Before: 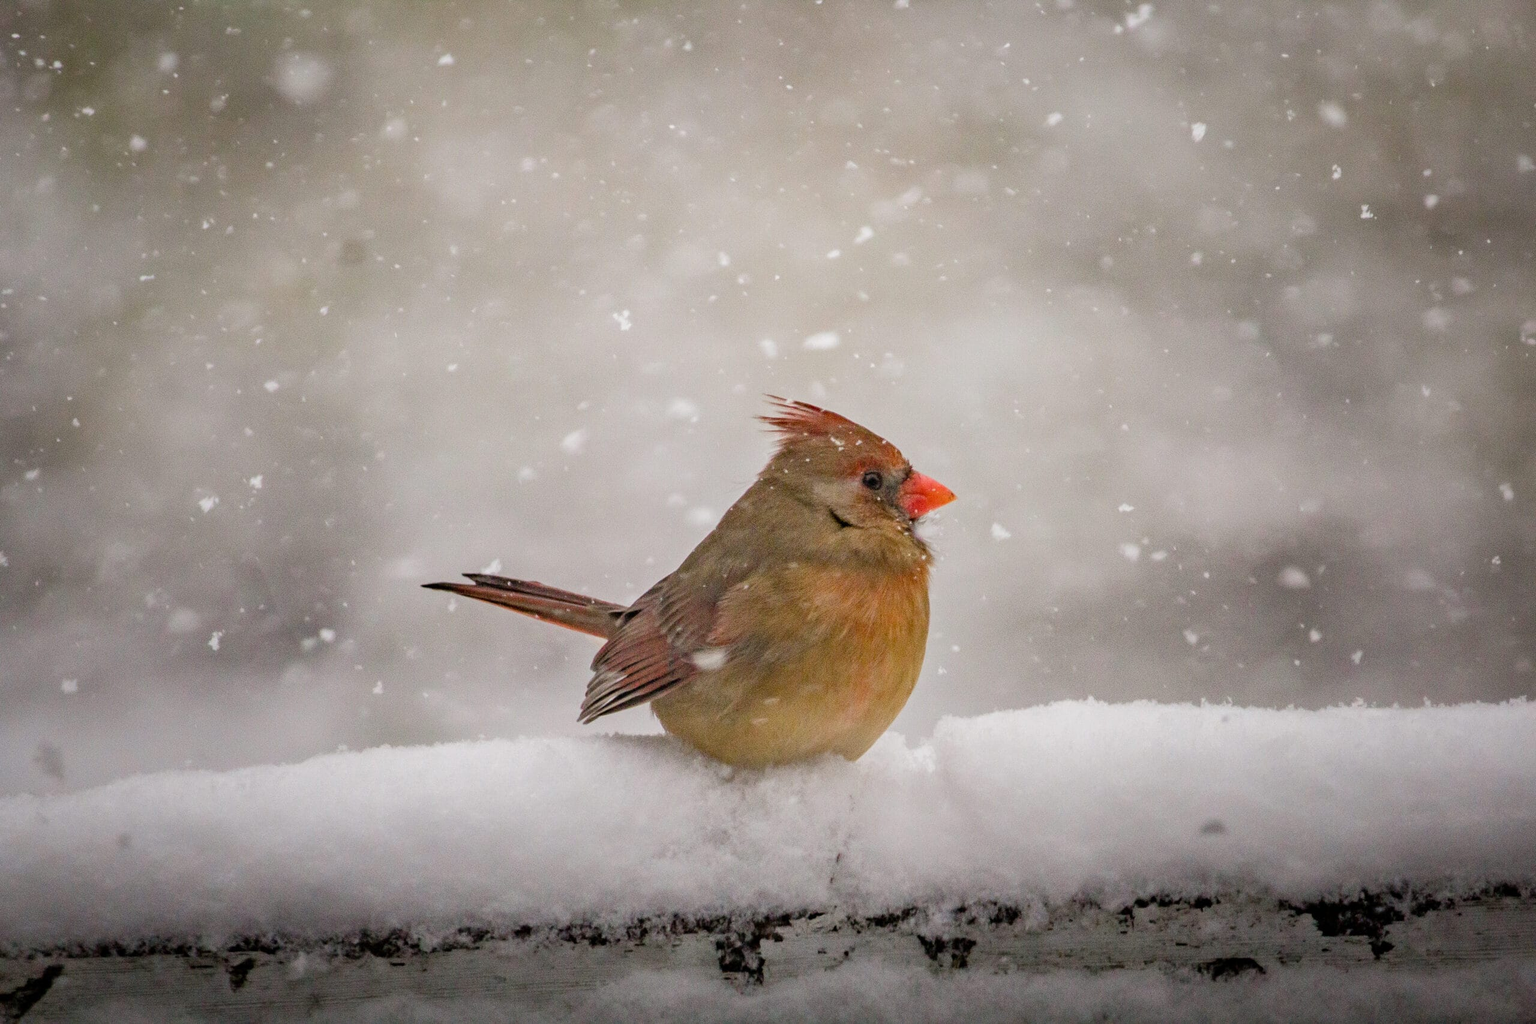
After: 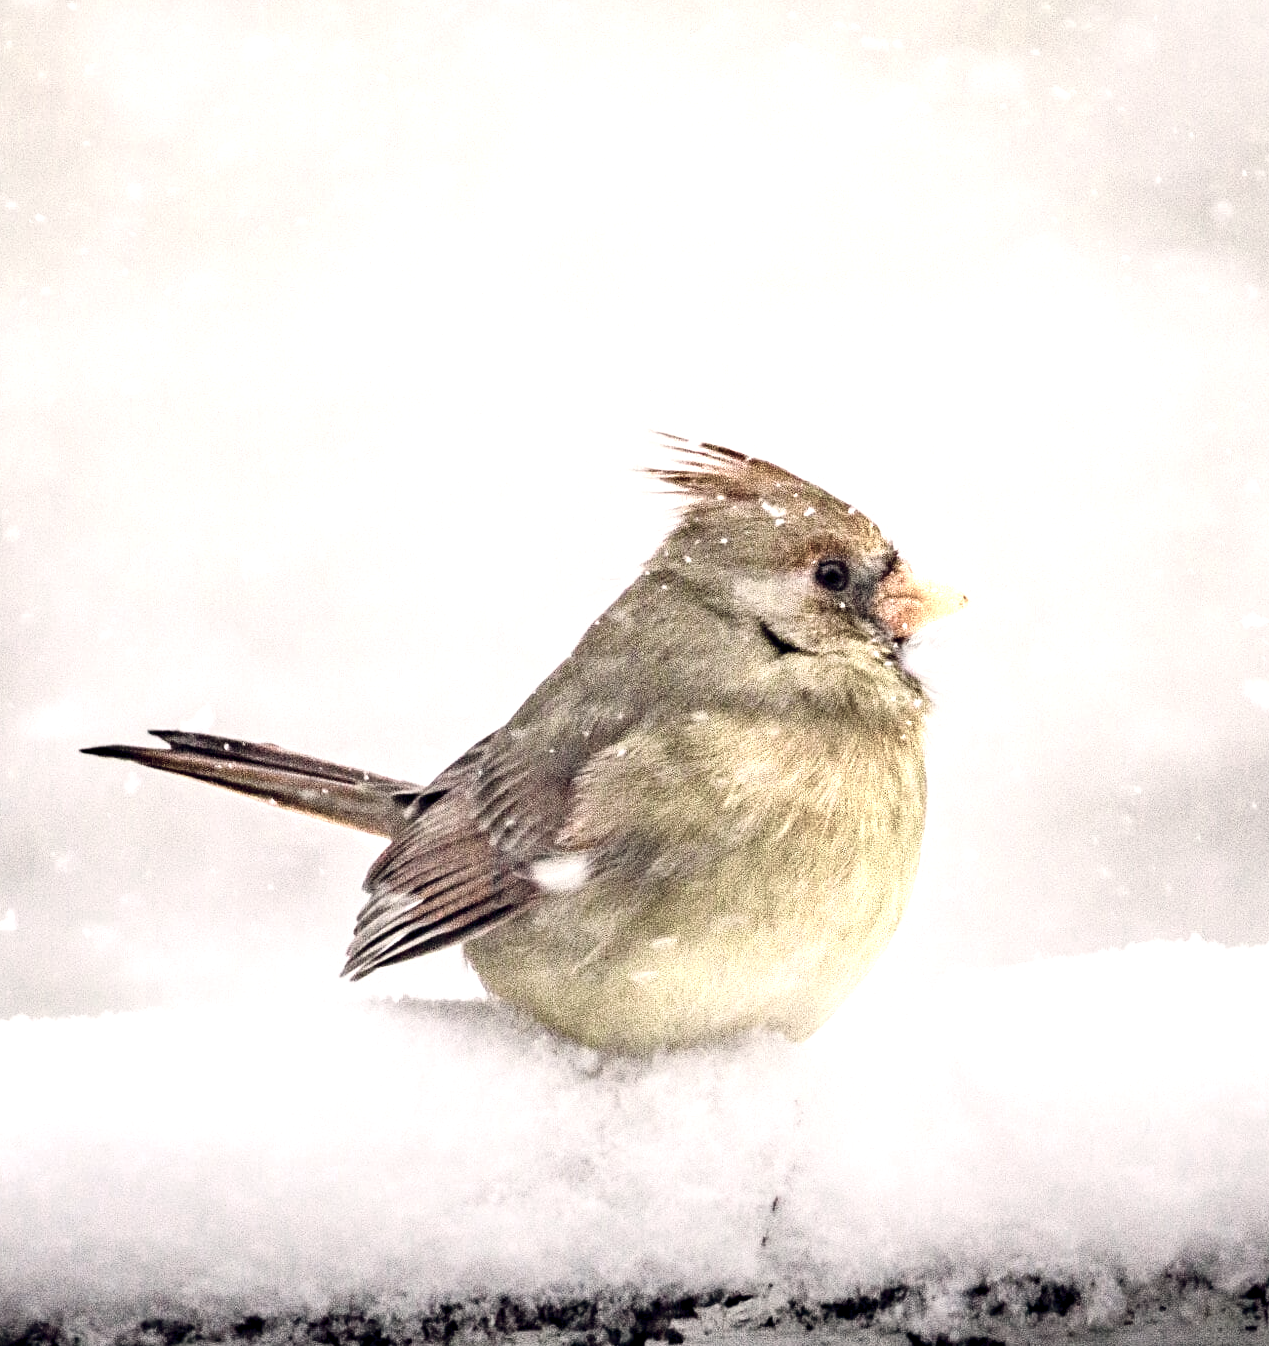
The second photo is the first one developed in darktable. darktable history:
color correction: highlights a* 5.56, highlights b* 5.25, saturation 0.676
exposure: black level correction 0, exposure 0.698 EV, compensate exposure bias true, compensate highlight preservation false
haze removal: strength 0.011, distance 0.254, adaptive false
color zones: curves: ch0 [(0.25, 0.667) (0.758, 0.368)]; ch1 [(0.215, 0.245) (0.761, 0.373)]; ch2 [(0.247, 0.554) (0.761, 0.436)]
crop and rotate: angle 0.01°, left 24.306%, top 13.236%, right 26.077%, bottom 7.846%
color balance rgb: global offset › luminance -0.289%, global offset › chroma 0.304%, global offset › hue 260.02°, linear chroma grading › global chroma 0.94%, perceptual saturation grading › global saturation 20%, perceptual saturation grading › highlights -25.312%, perceptual saturation grading › shadows 50.267%, global vibrance 50.847%
tone curve: curves: ch0 [(0, 0) (0.003, 0.002) (0.011, 0.006) (0.025, 0.014) (0.044, 0.02) (0.069, 0.027) (0.1, 0.036) (0.136, 0.05) (0.177, 0.081) (0.224, 0.118) (0.277, 0.183) (0.335, 0.262) (0.399, 0.351) (0.468, 0.456) (0.543, 0.571) (0.623, 0.692) (0.709, 0.795) (0.801, 0.88) (0.898, 0.948) (1, 1)], color space Lab, independent channels, preserve colors none
